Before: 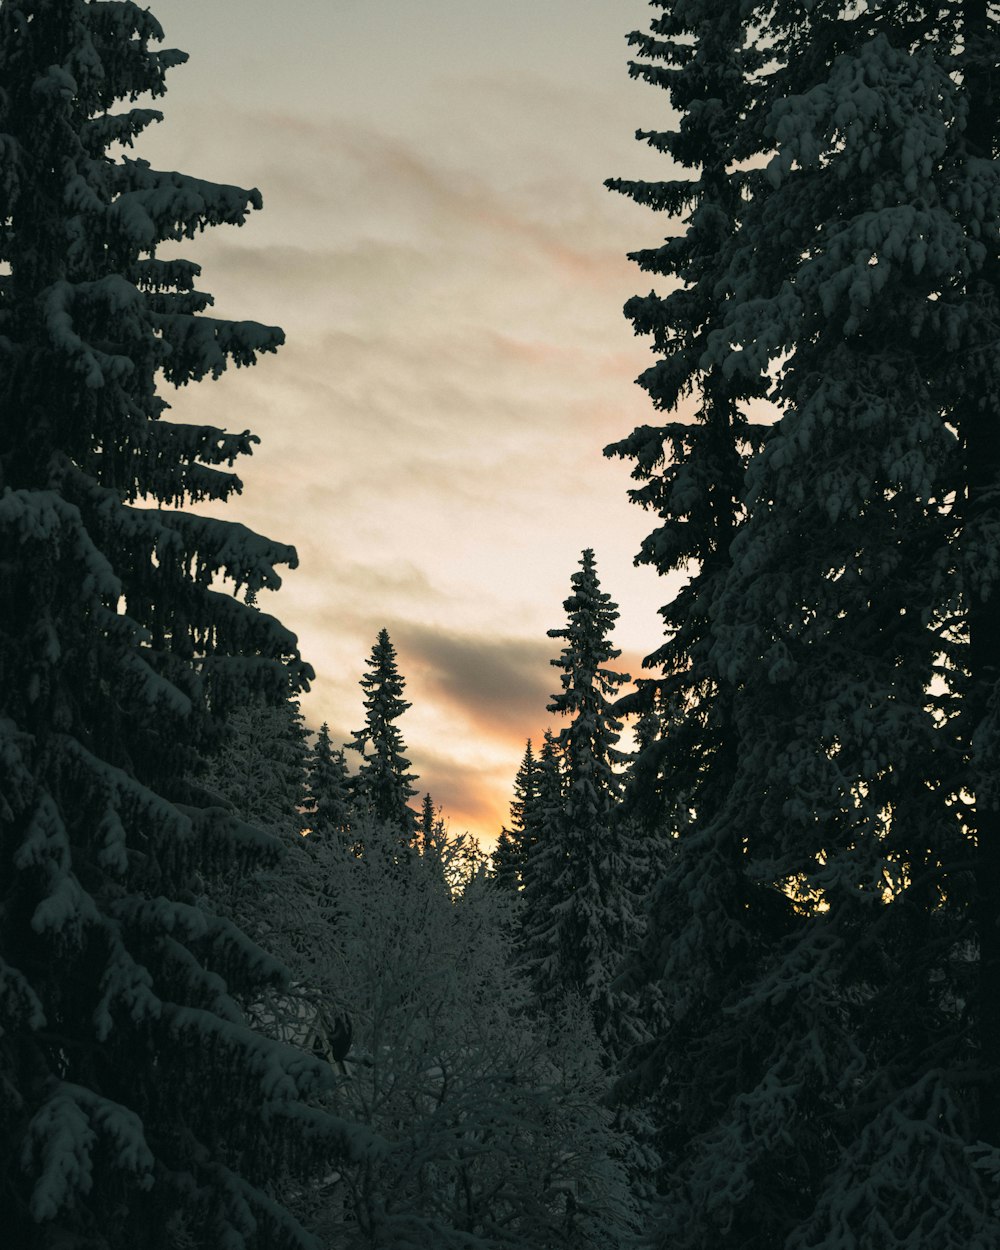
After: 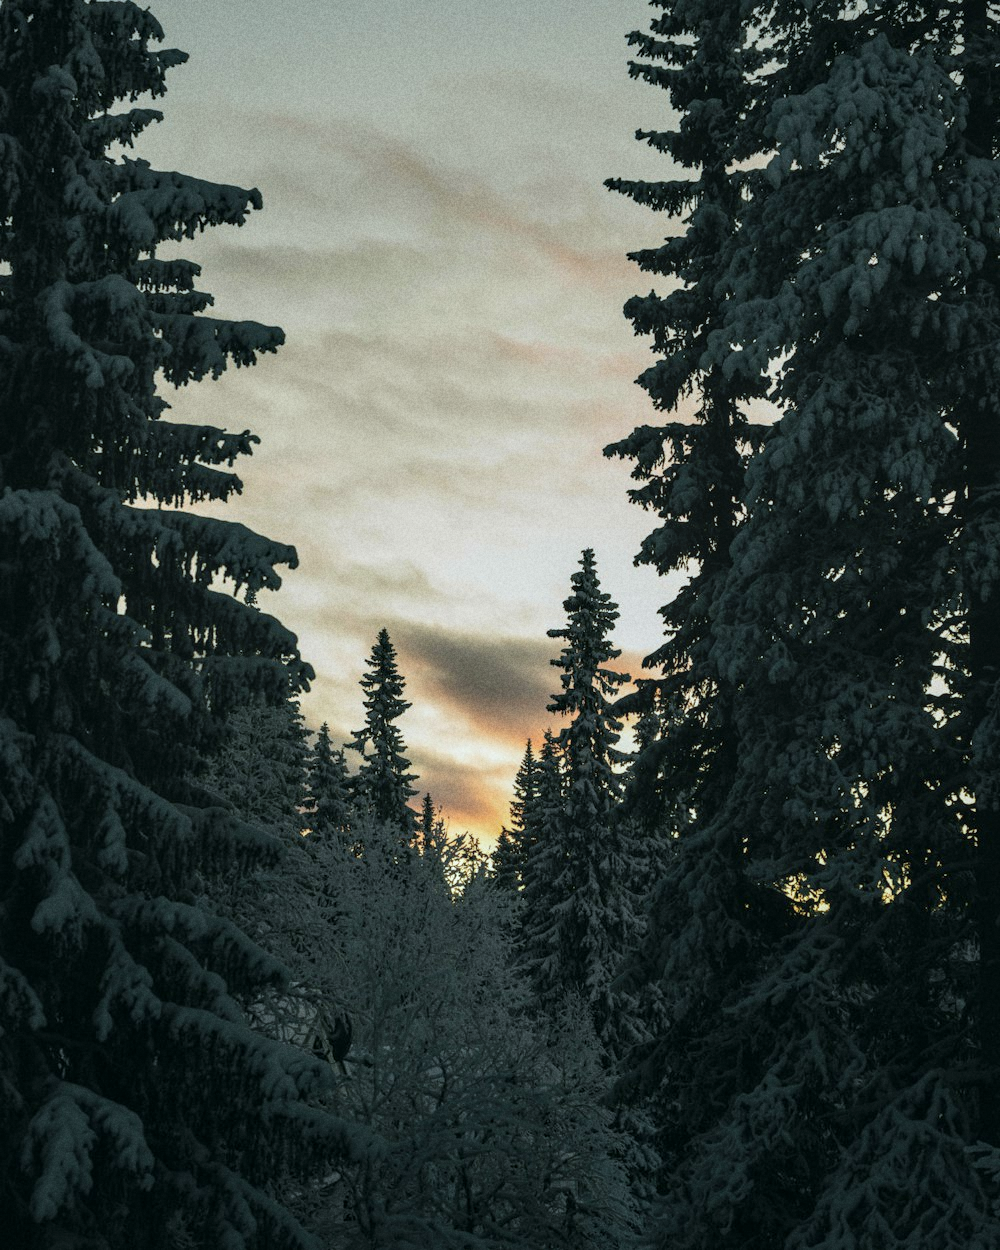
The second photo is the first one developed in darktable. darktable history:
local contrast: on, module defaults
white balance: red 0.925, blue 1.046
grain: coarseness 22.88 ISO
